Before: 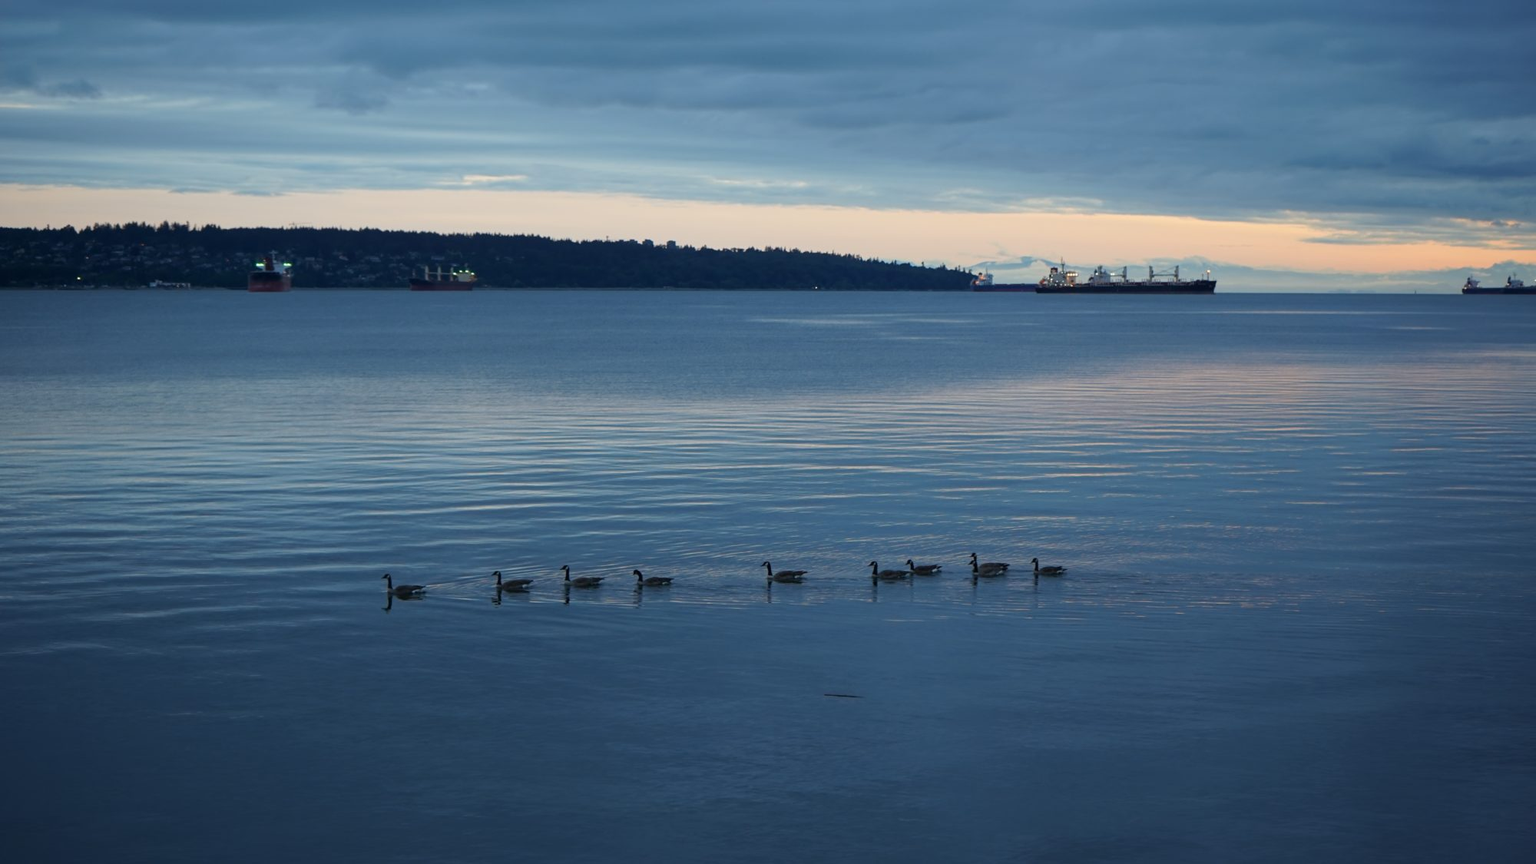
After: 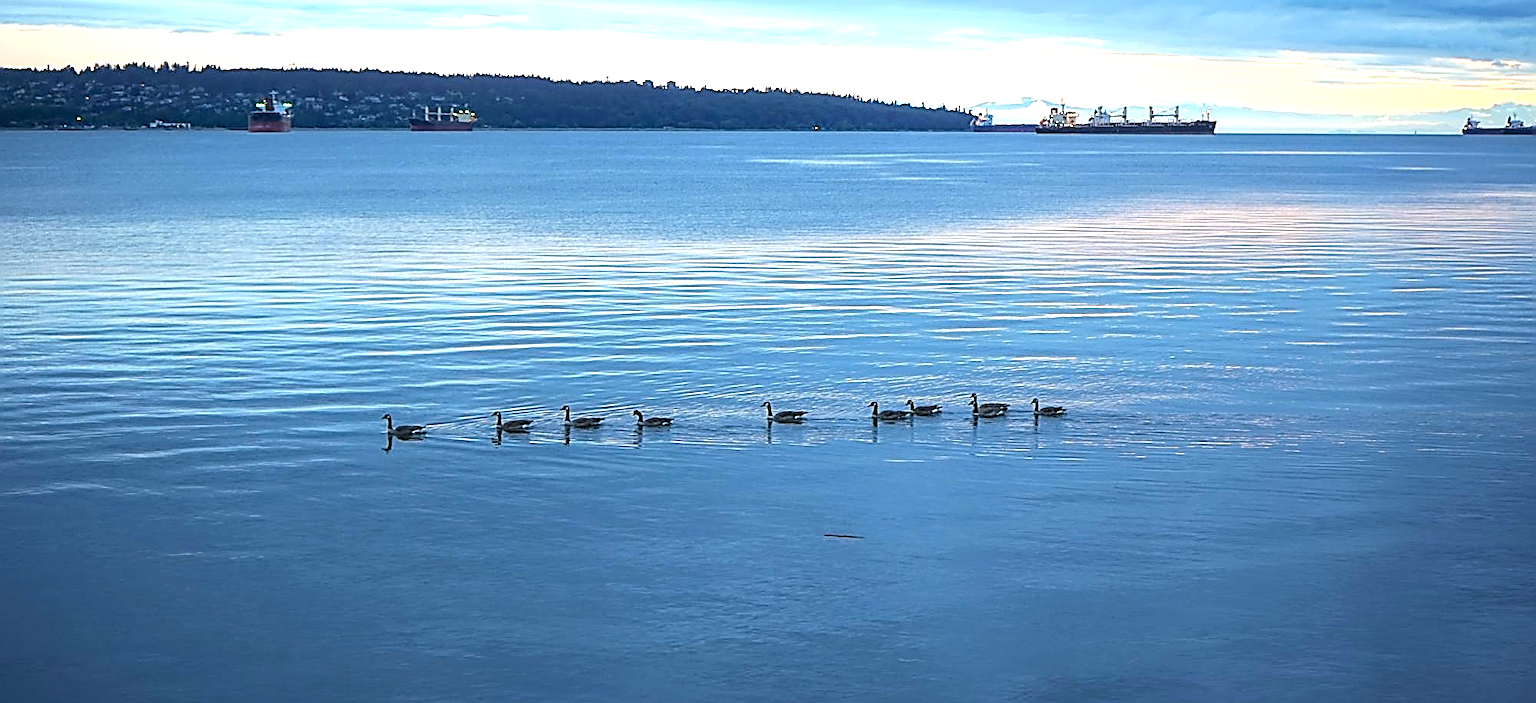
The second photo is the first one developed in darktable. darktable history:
exposure: black level correction 0, exposure 1.1 EV, compensate exposure bias true, compensate highlight preservation false
sharpen: amount 2
contrast brightness saturation: contrast 0.07, brightness 0.08, saturation 0.18
crop and rotate: top 18.507%
levels: levels [0, 0.474, 0.947]
local contrast: on, module defaults
